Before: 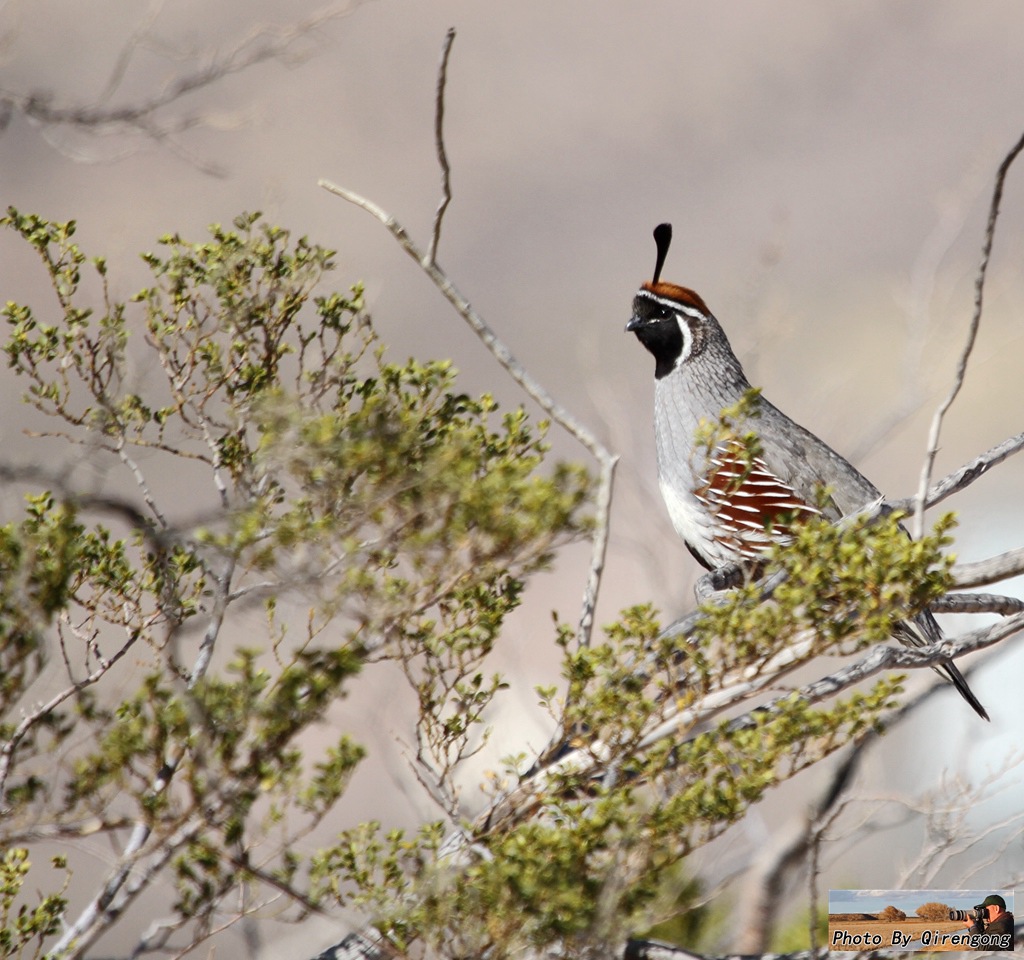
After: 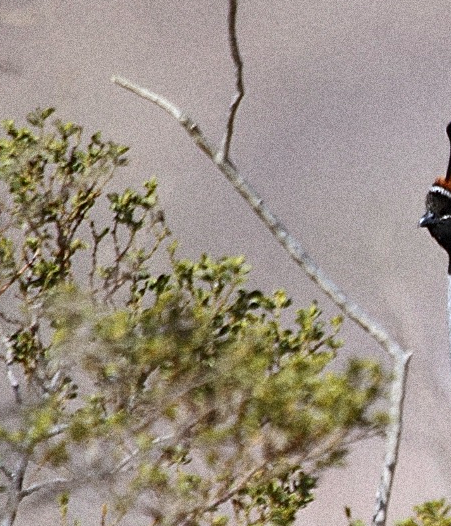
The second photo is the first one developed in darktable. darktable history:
exposure: compensate highlight preservation false
grain: coarseness 14.49 ISO, strength 48.04%, mid-tones bias 35%
color zones: curves: ch1 [(0.25, 0.5) (0.747, 0.71)]
sharpen: on, module defaults
crop: left 20.248%, top 10.86%, right 35.675%, bottom 34.321%
color correction: highlights a* -0.137, highlights b* -5.91, shadows a* -0.137, shadows b* -0.137
white balance: emerald 1
shadows and highlights: low approximation 0.01, soften with gaussian
